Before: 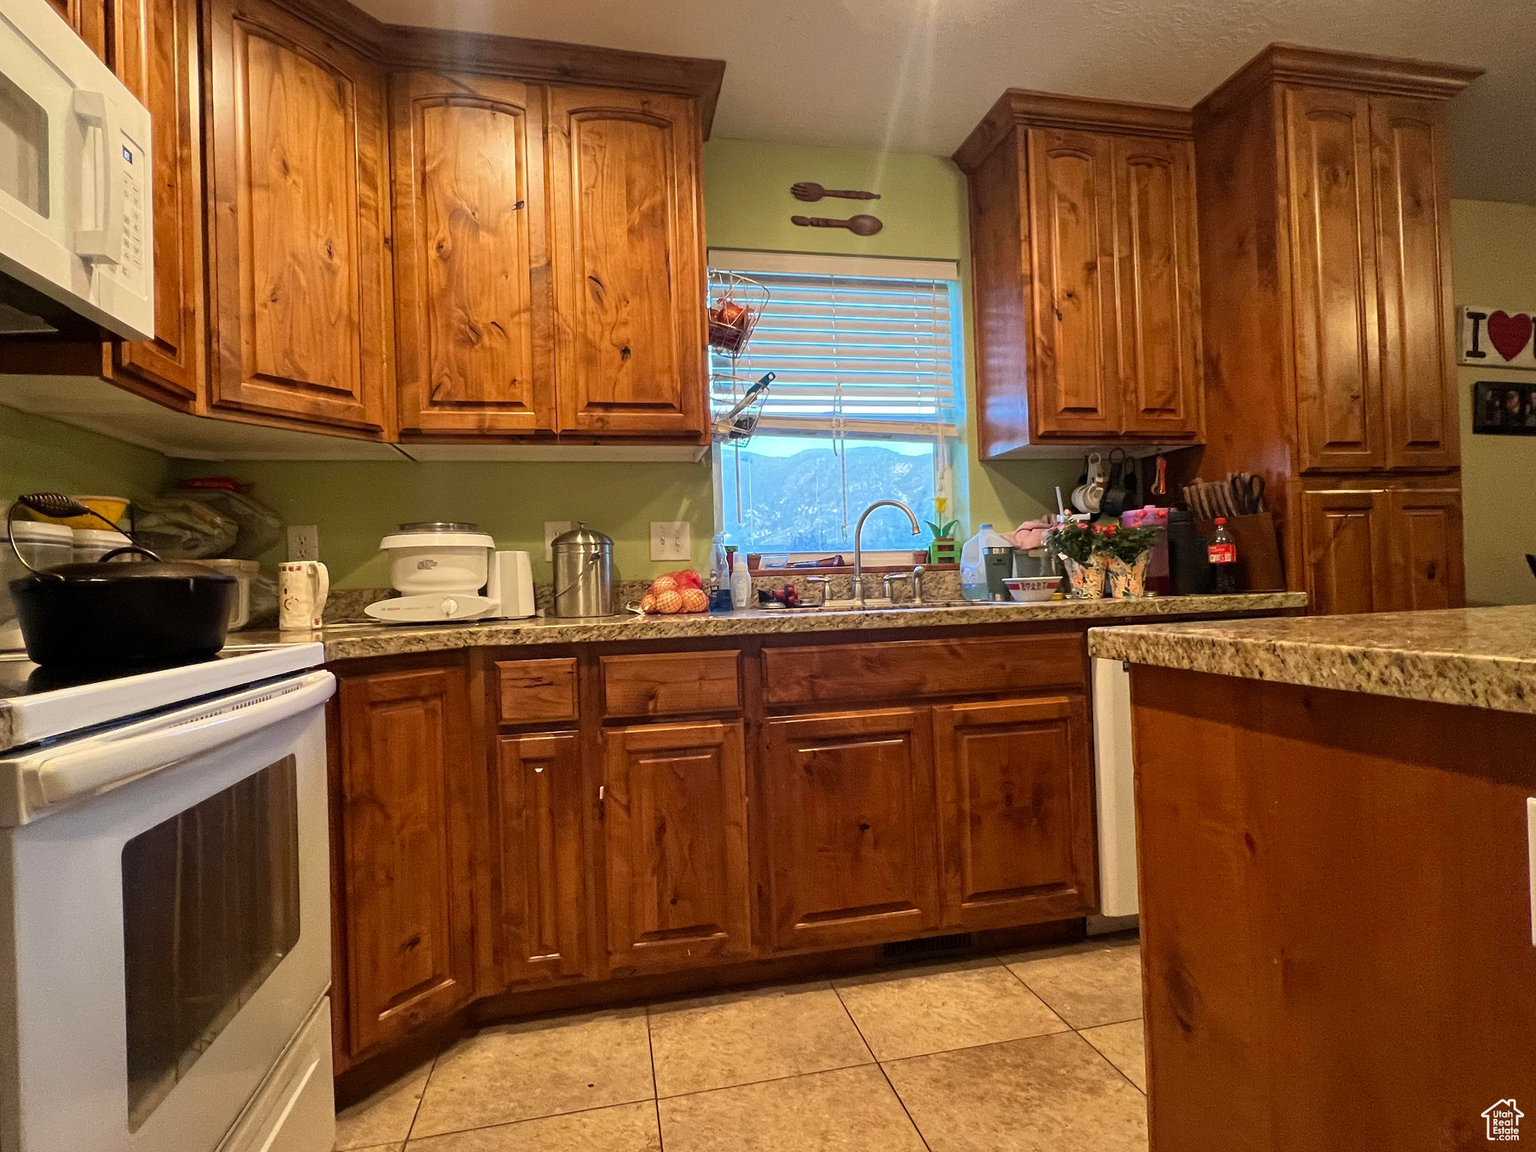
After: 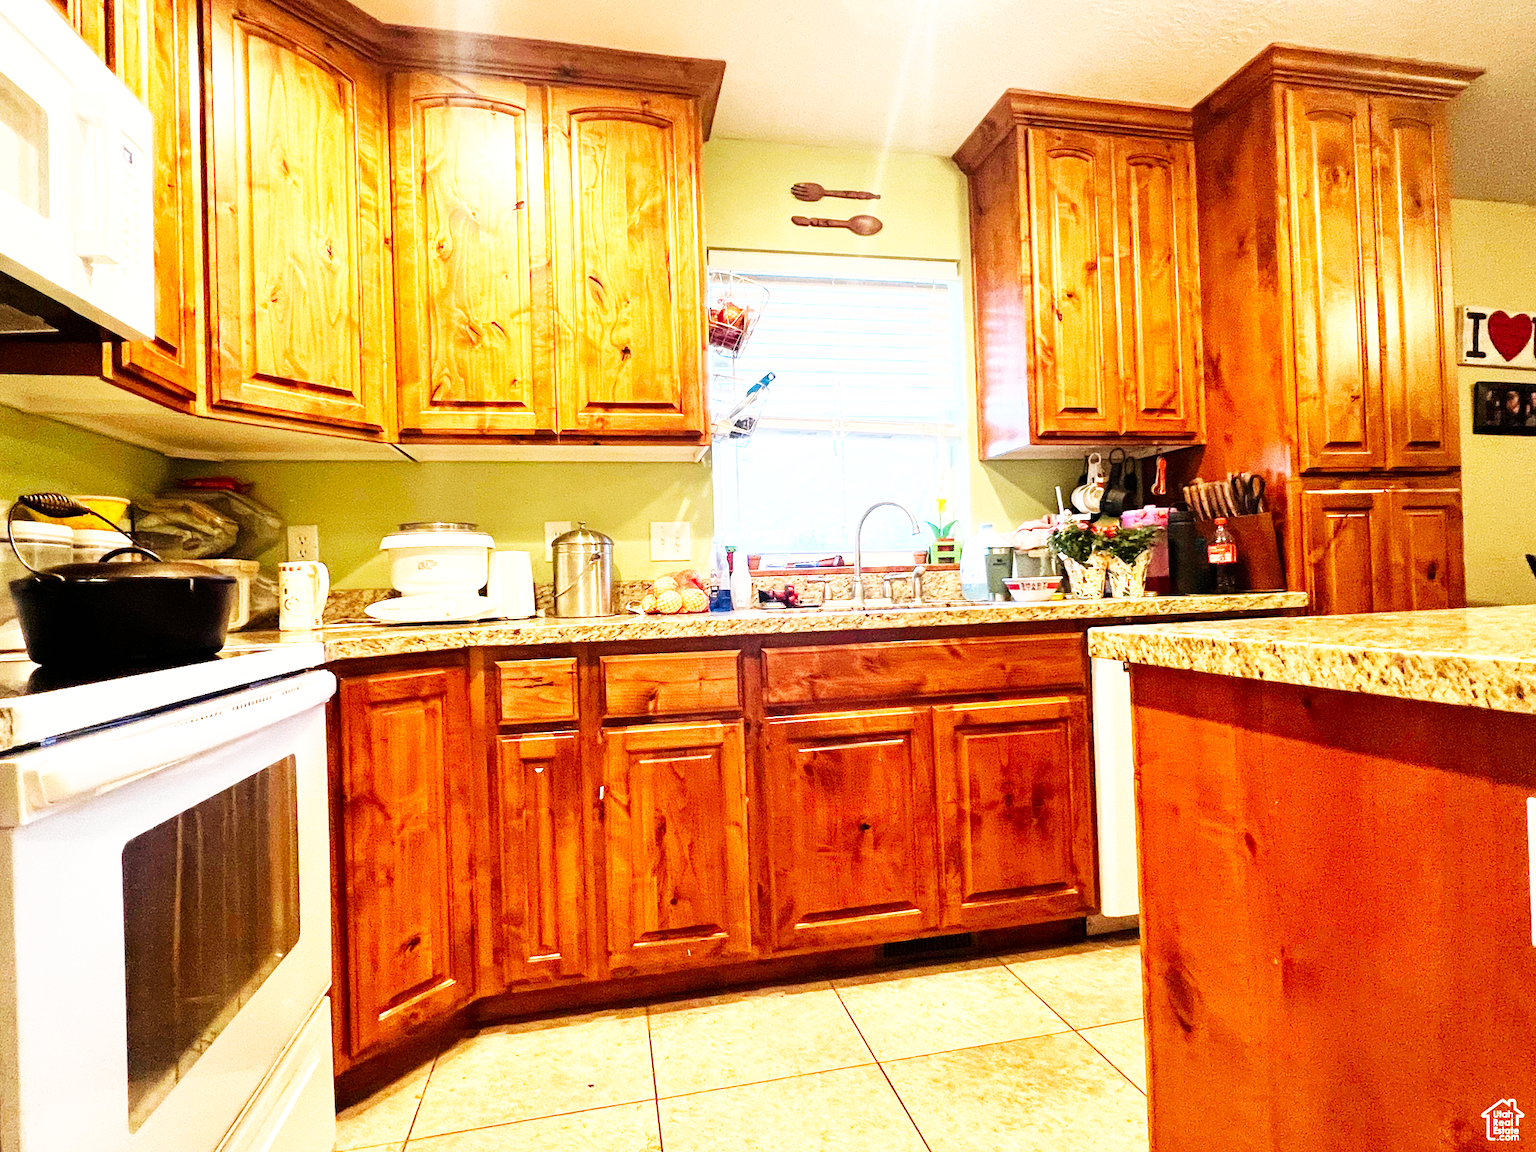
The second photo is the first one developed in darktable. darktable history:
velvia: strength 14.79%
base curve: curves: ch0 [(0, 0) (0.007, 0.004) (0.027, 0.03) (0.046, 0.07) (0.207, 0.54) (0.442, 0.872) (0.673, 0.972) (1, 1)], preserve colors none
exposure: black level correction 0.001, exposure 0.96 EV, compensate highlight preservation false
